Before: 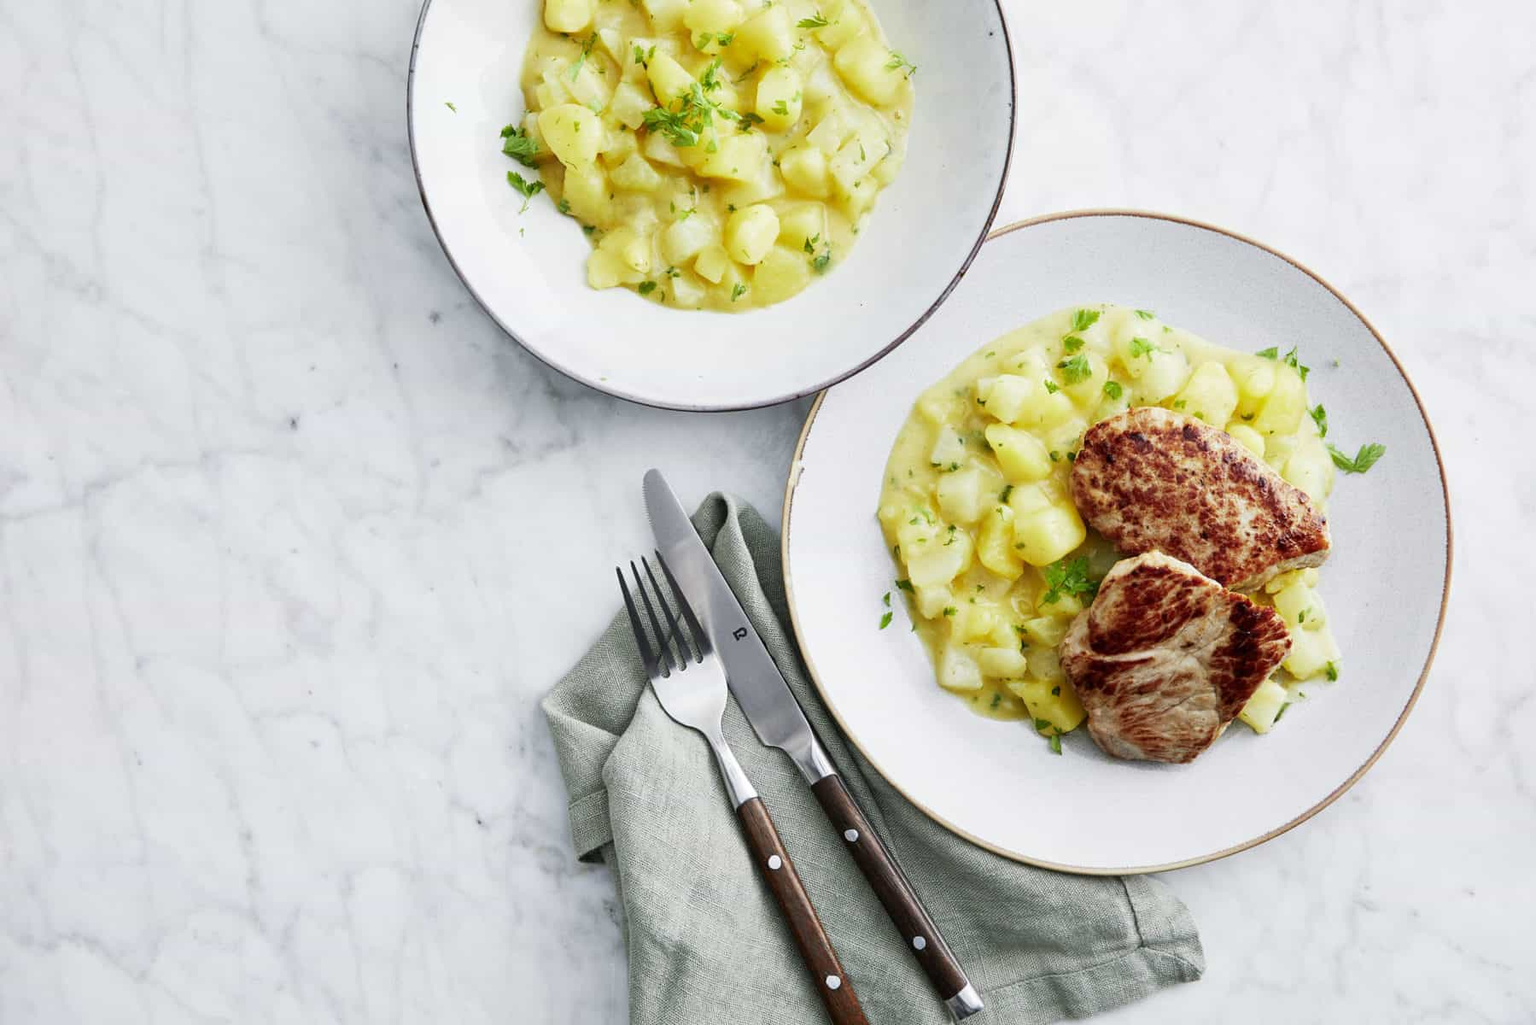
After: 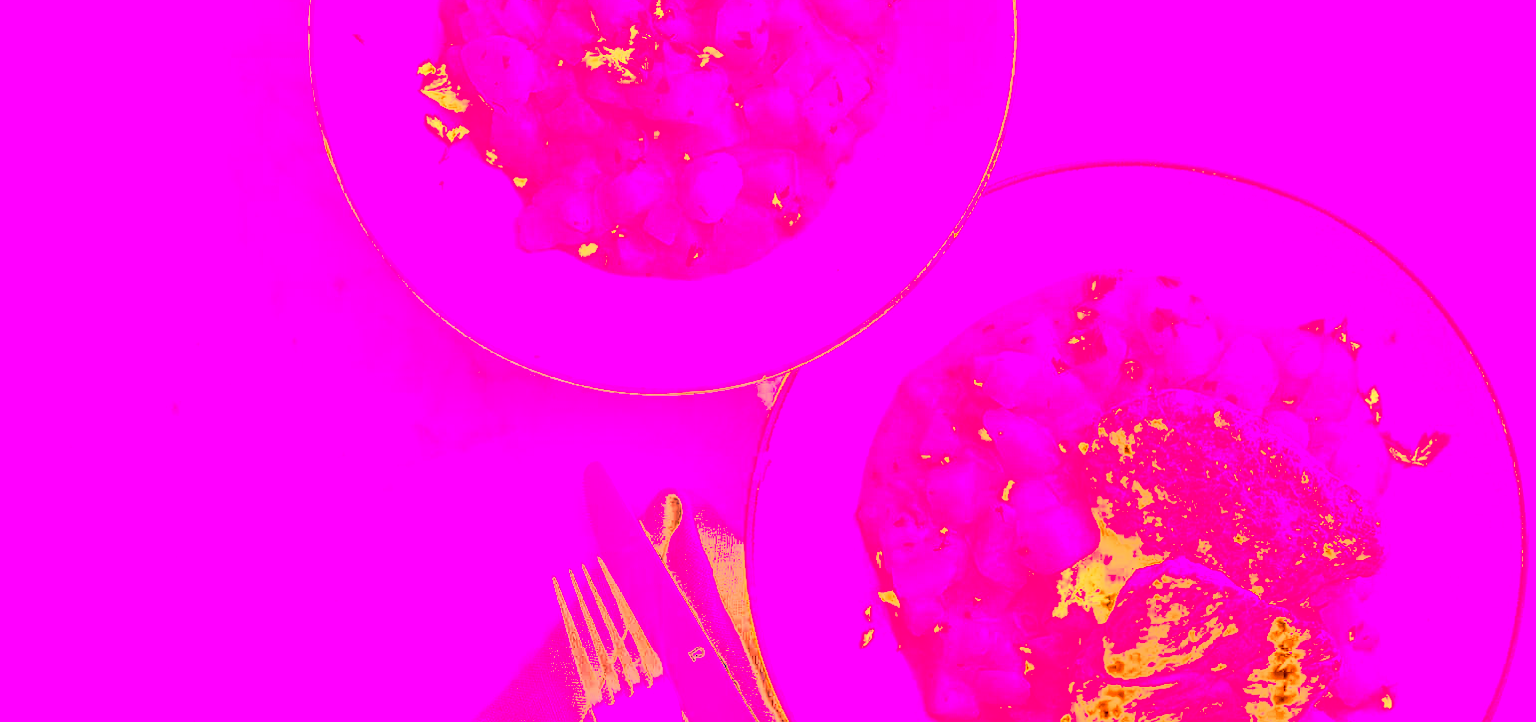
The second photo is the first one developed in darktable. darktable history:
color balance rgb: linear chroma grading › global chroma 9.31%, global vibrance 41.49%
crop and rotate: left 9.345%, top 7.22%, right 4.982%, bottom 32.331%
local contrast: on, module defaults
exposure: black level correction 0, exposure 0.9 EV, compensate exposure bias true, compensate highlight preservation false
white balance: red 4.26, blue 1.802
velvia: on, module defaults
tone curve: curves: ch0 [(0, 0.021) (0.148, 0.076) (0.232, 0.191) (0.398, 0.423) (0.572, 0.672) (0.705, 0.812) (0.877, 0.931) (0.99, 0.987)]; ch1 [(0, 0) (0.377, 0.325) (0.493, 0.486) (0.508, 0.502) (0.515, 0.514) (0.554, 0.586) (0.623, 0.658) (0.701, 0.704) (0.778, 0.751) (1, 1)]; ch2 [(0, 0) (0.431, 0.398) (0.485, 0.486) (0.495, 0.498) (0.511, 0.507) (0.58, 0.66) (0.679, 0.757) (0.749, 0.829) (1, 0.991)], color space Lab, independent channels
